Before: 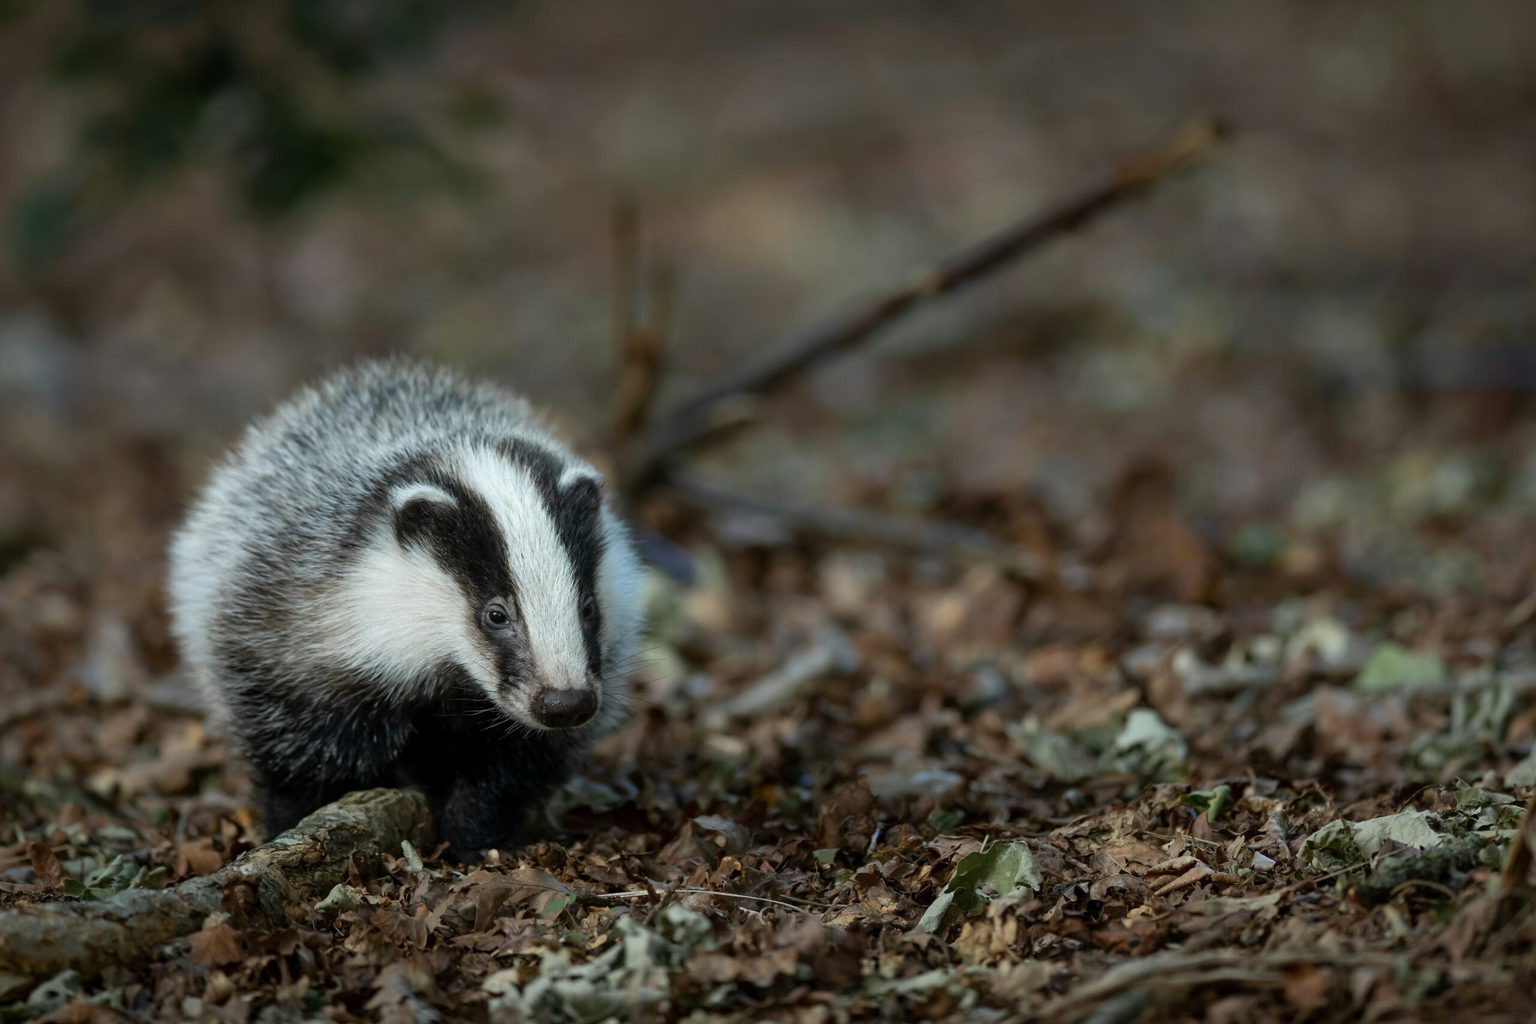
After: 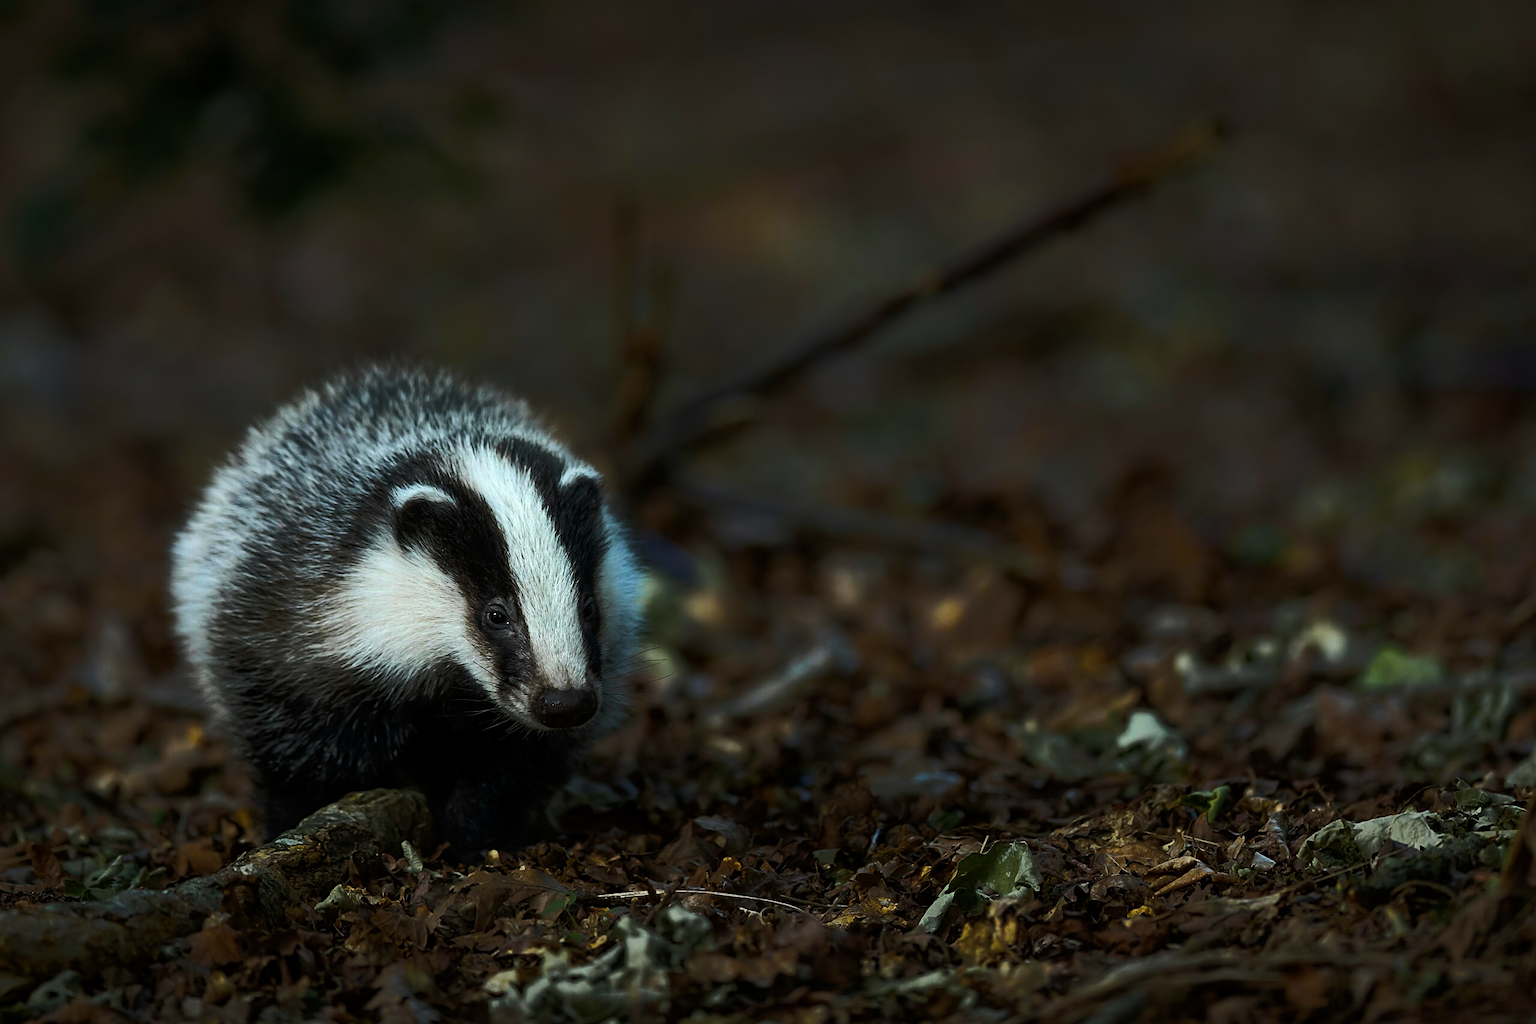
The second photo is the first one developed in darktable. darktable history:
tone equalizer: on, module defaults
contrast brightness saturation: contrast 0.06, brightness -0.01, saturation -0.23
color balance rgb: linear chroma grading › global chroma 40.15%, perceptual saturation grading › global saturation 60.58%, perceptual saturation grading › highlights 20.44%, perceptual saturation grading › shadows -50.36%, perceptual brilliance grading › highlights 2.19%, perceptual brilliance grading › mid-tones -50.36%, perceptual brilliance grading › shadows -50.36%
sharpen: on, module defaults
